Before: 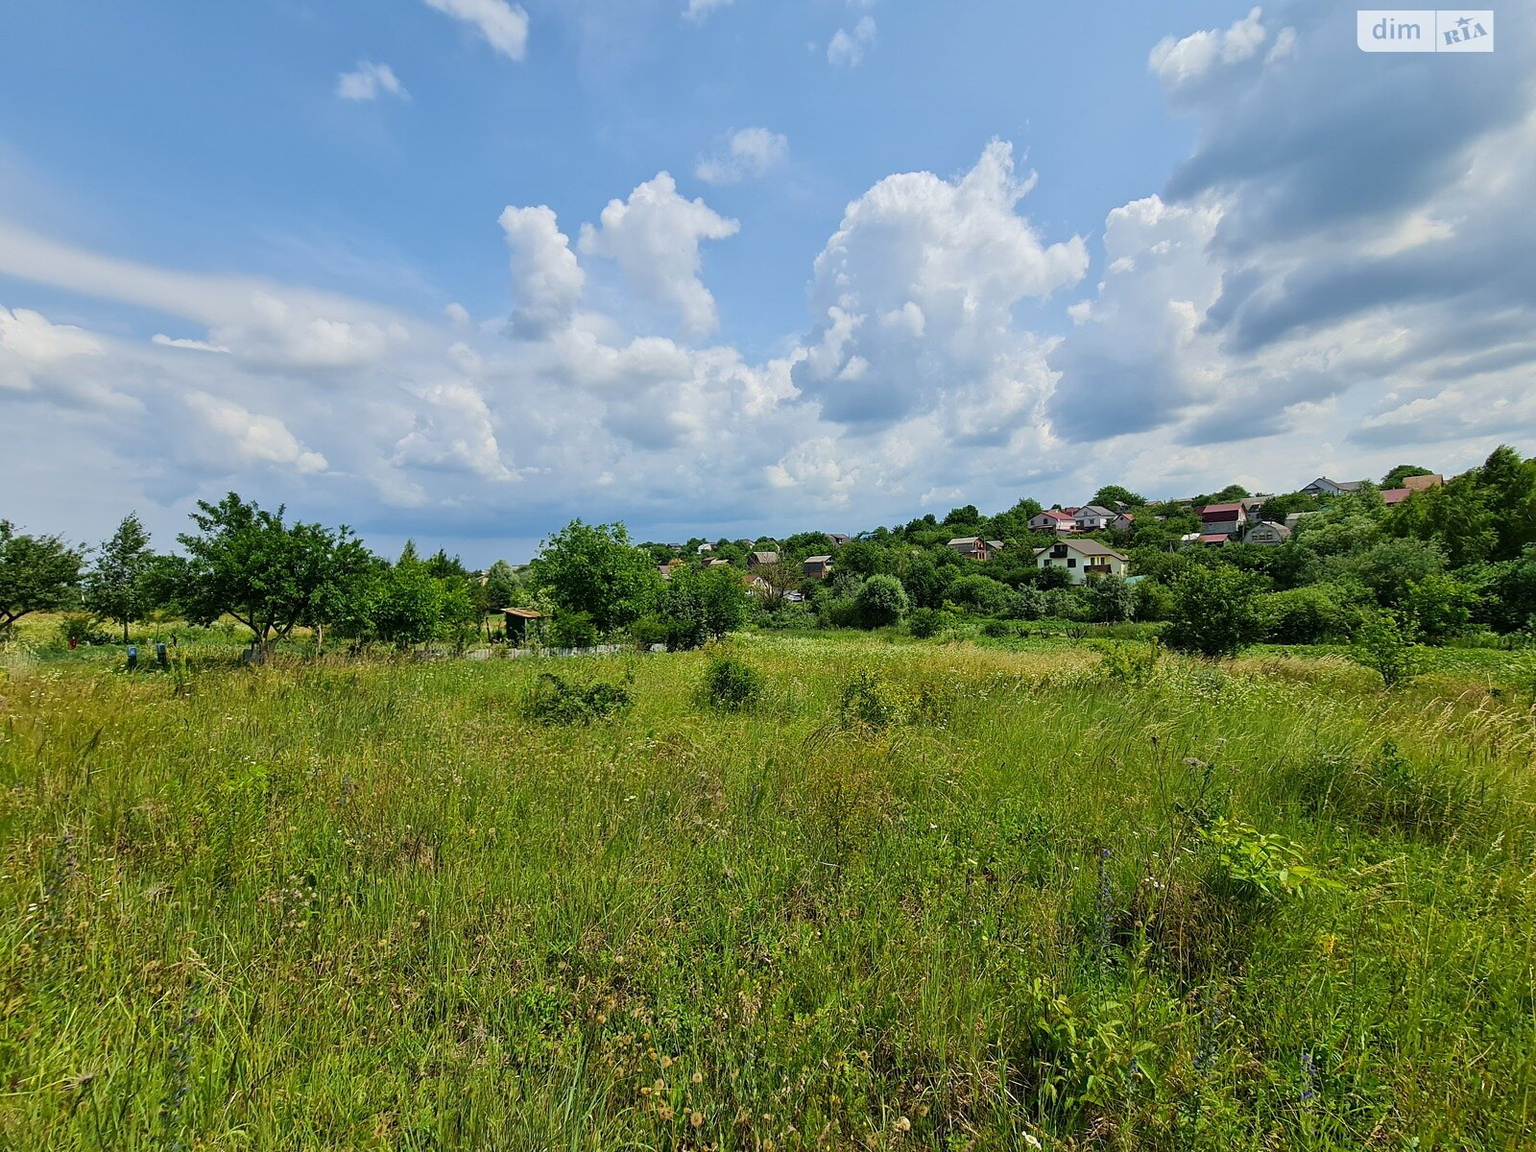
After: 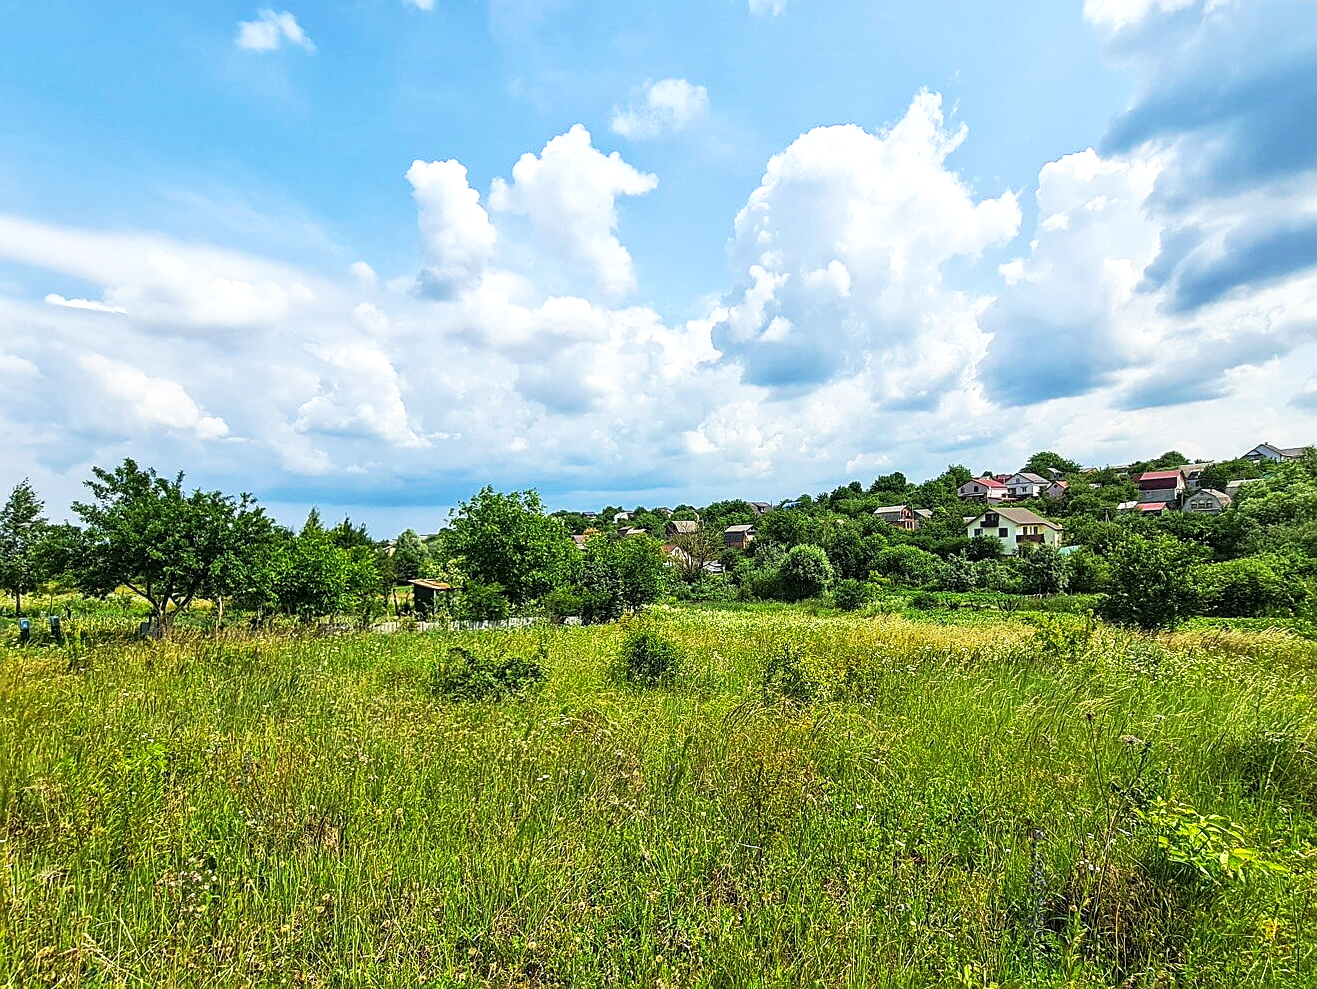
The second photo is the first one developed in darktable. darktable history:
local contrast: on, module defaults
crop and rotate: left 7.109%, top 4.581%, right 10.572%, bottom 12.957%
exposure: black level correction 0, exposure 0.499 EV, compensate exposure bias true, compensate highlight preservation false
base curve: curves: ch0 [(0, 0) (0.257, 0.25) (0.482, 0.586) (0.757, 0.871) (1, 1)], preserve colors none
sharpen: on, module defaults
